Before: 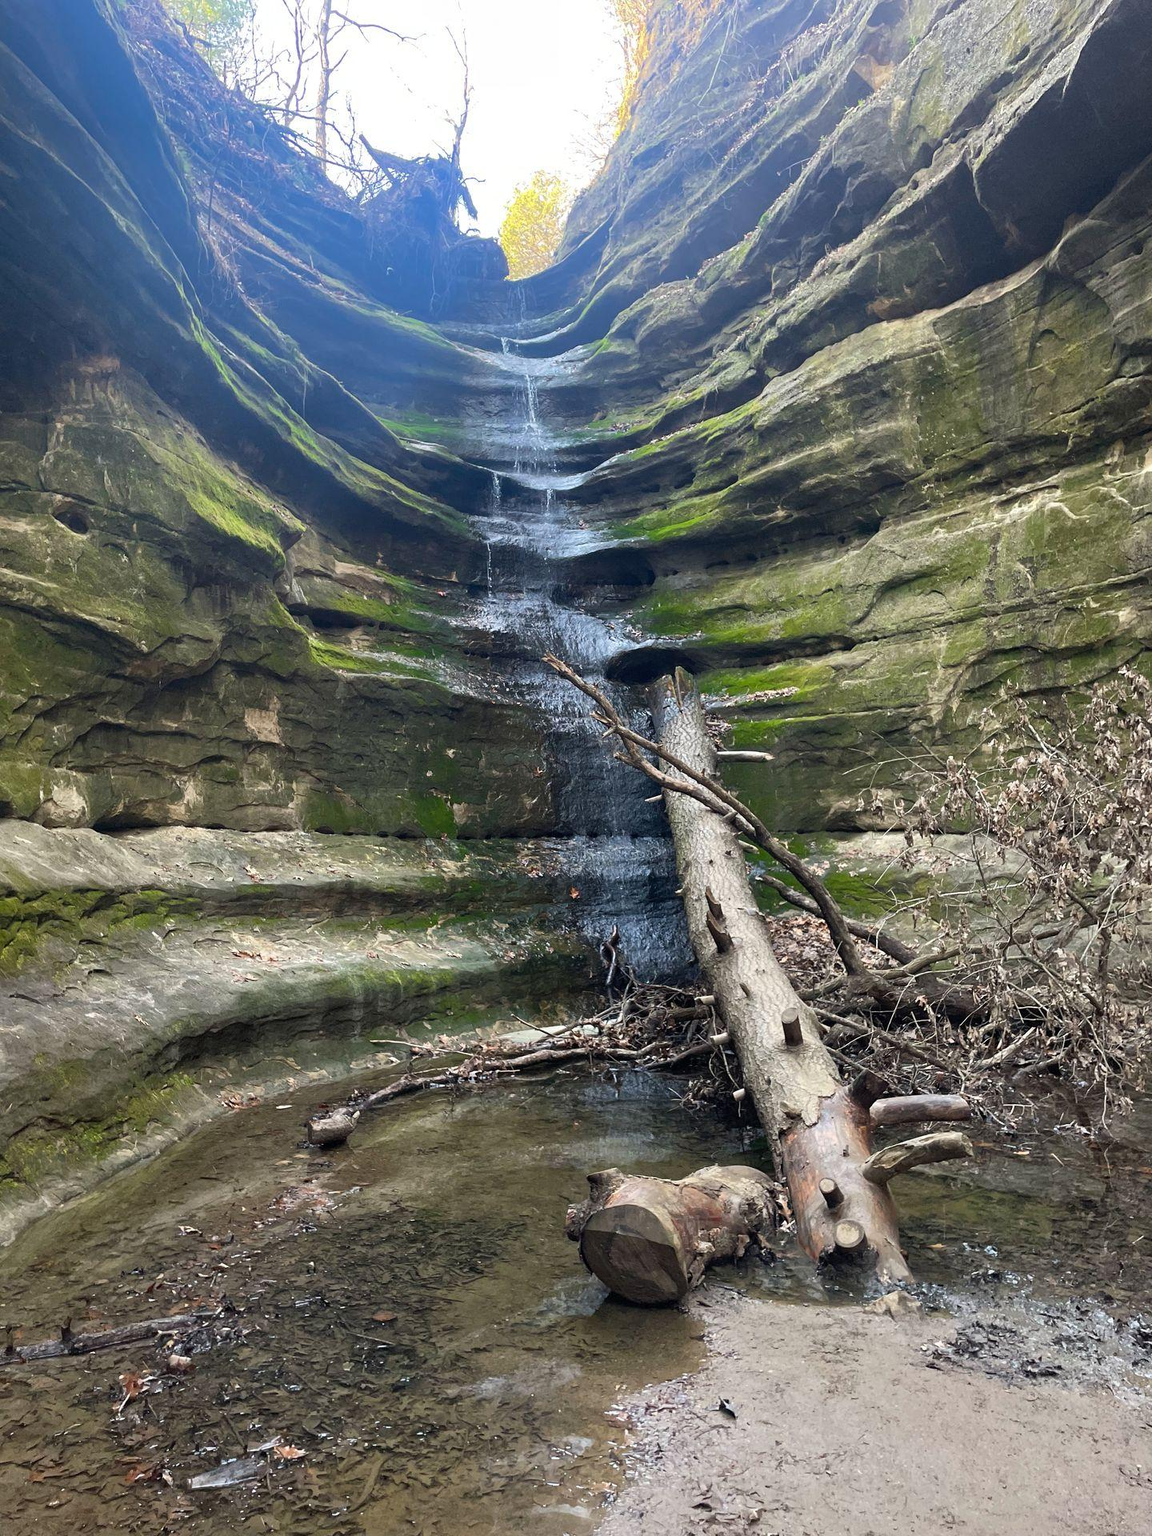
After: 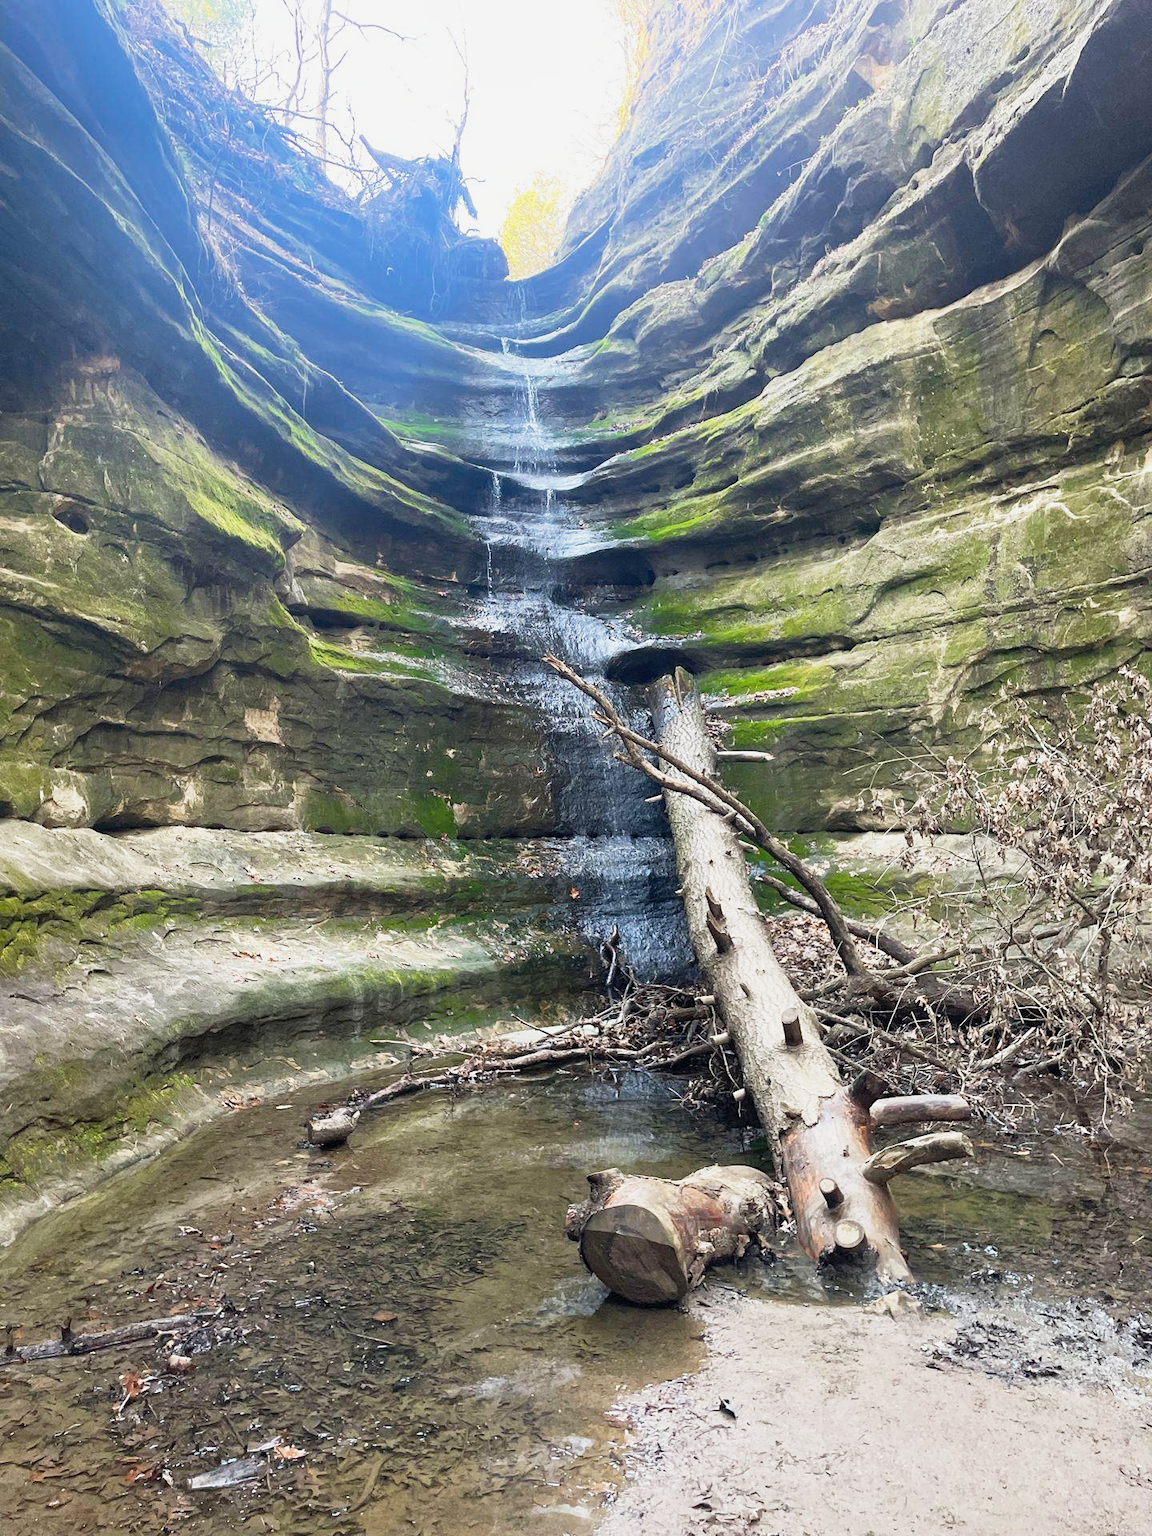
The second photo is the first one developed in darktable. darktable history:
exposure: exposure 0.2 EV, compensate highlight preservation false
base curve: curves: ch0 [(0, 0) (0.088, 0.125) (0.176, 0.251) (0.354, 0.501) (0.613, 0.749) (1, 0.877)], preserve colors none
